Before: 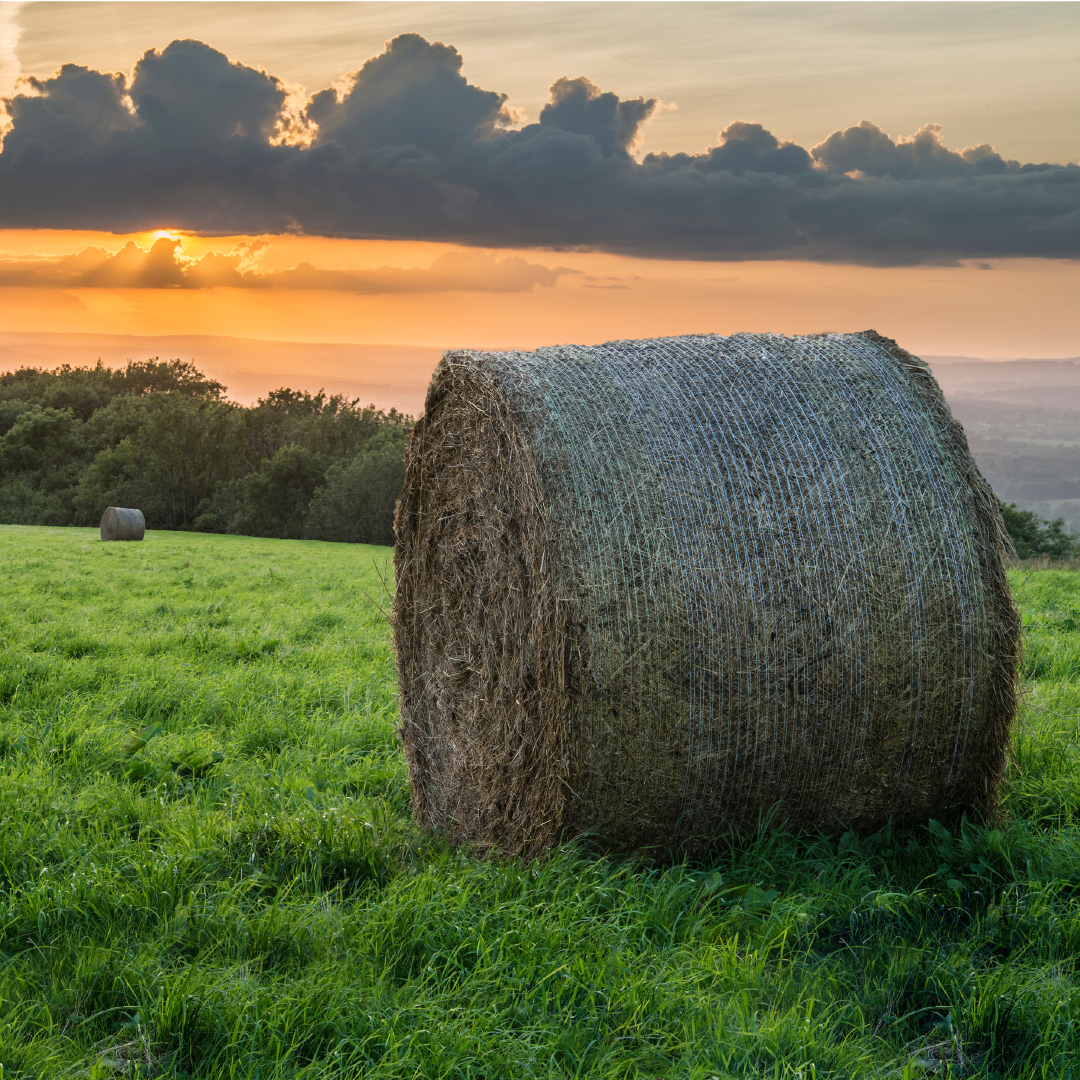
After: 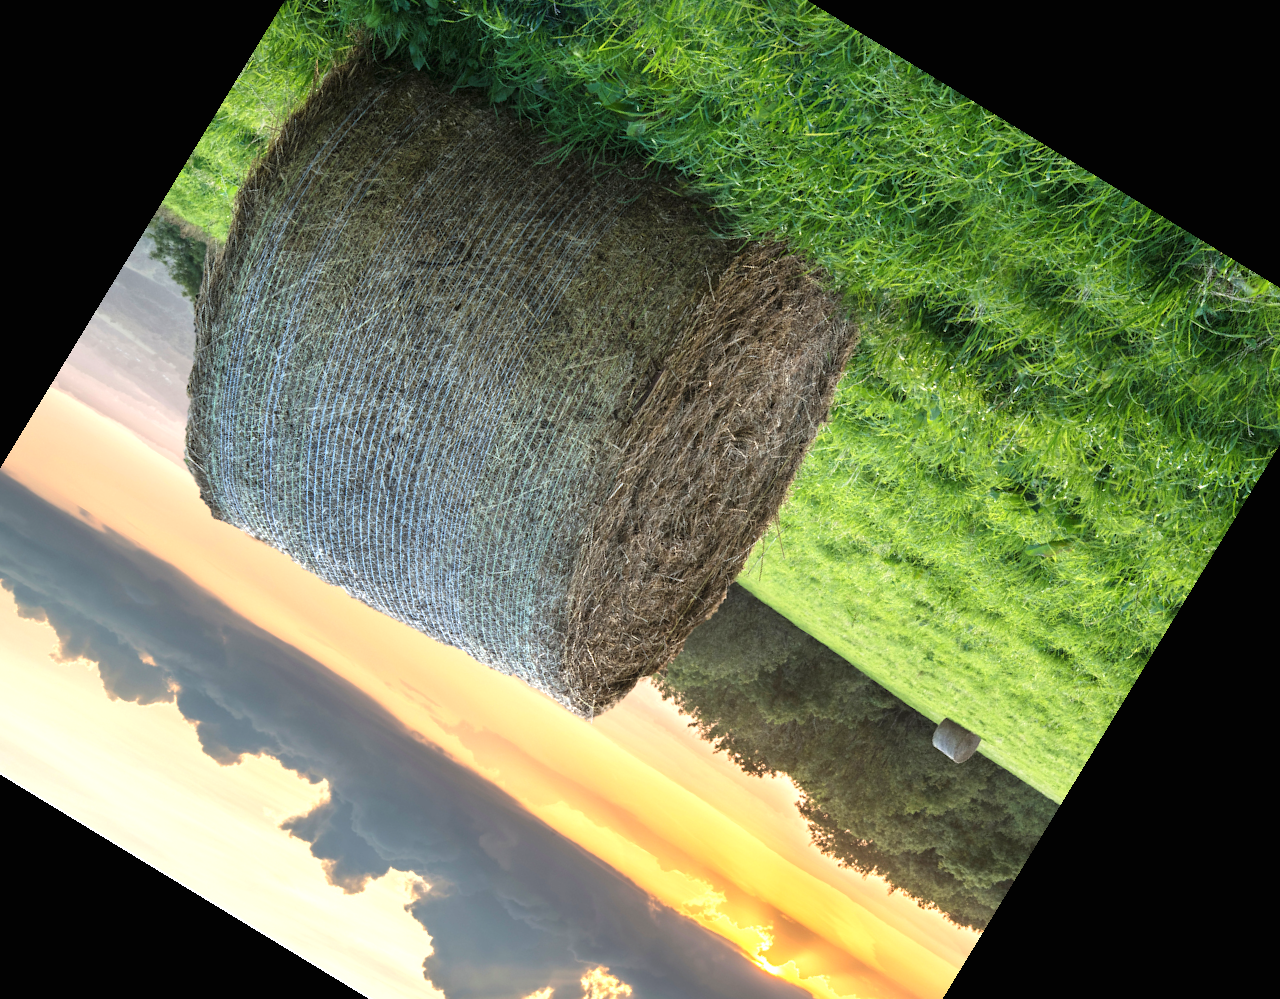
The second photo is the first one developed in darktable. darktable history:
exposure: black level correction 0, exposure 0.95 EV, compensate exposure bias true, compensate highlight preservation false
crop and rotate: angle 148.68°, left 9.111%, top 15.603%, right 4.588%, bottom 17.041%
contrast brightness saturation: saturation -0.05
tone equalizer: on, module defaults
